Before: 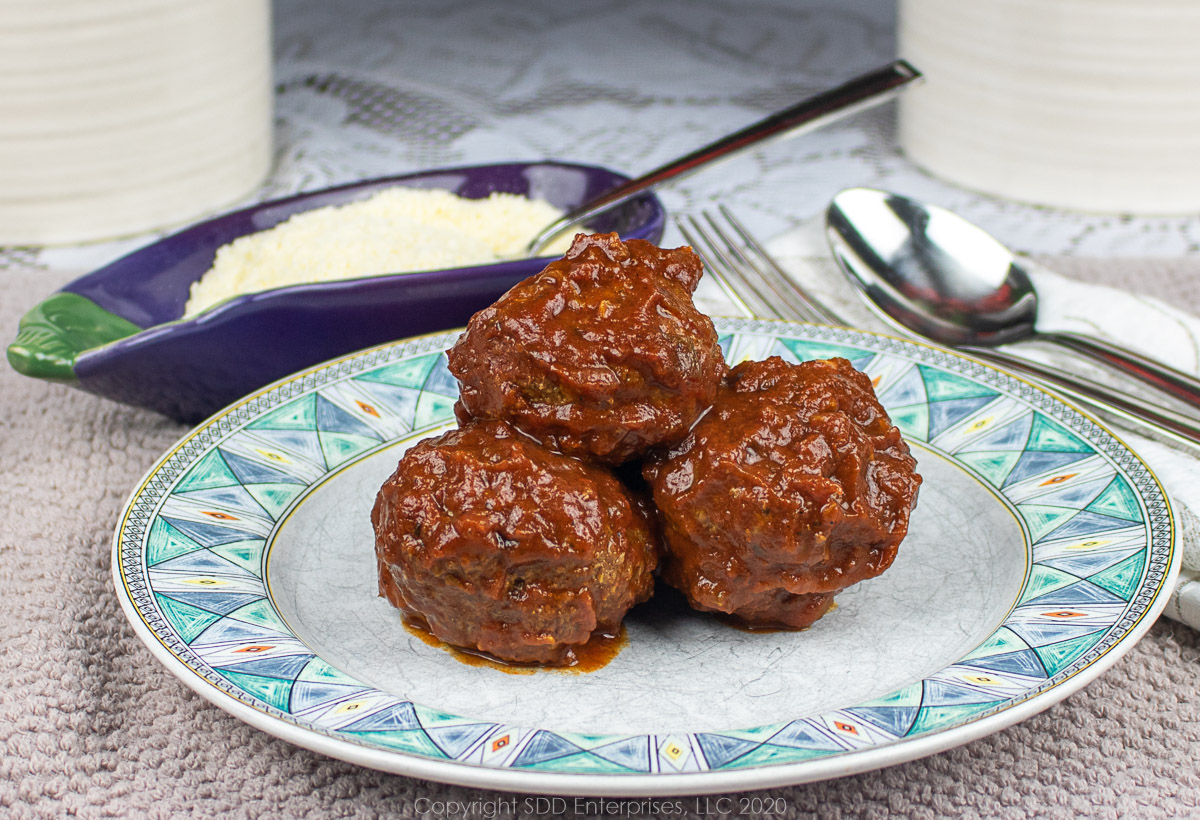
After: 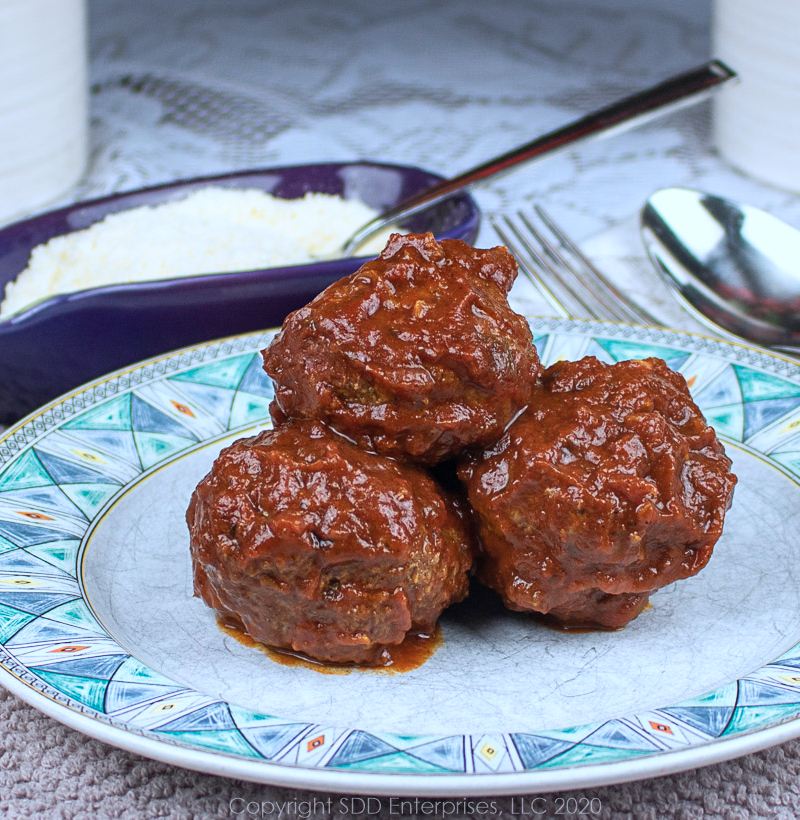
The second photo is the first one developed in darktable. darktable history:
crop and rotate: left 15.446%, right 17.836%
color correction: highlights a* -2.24, highlights b* -18.1
